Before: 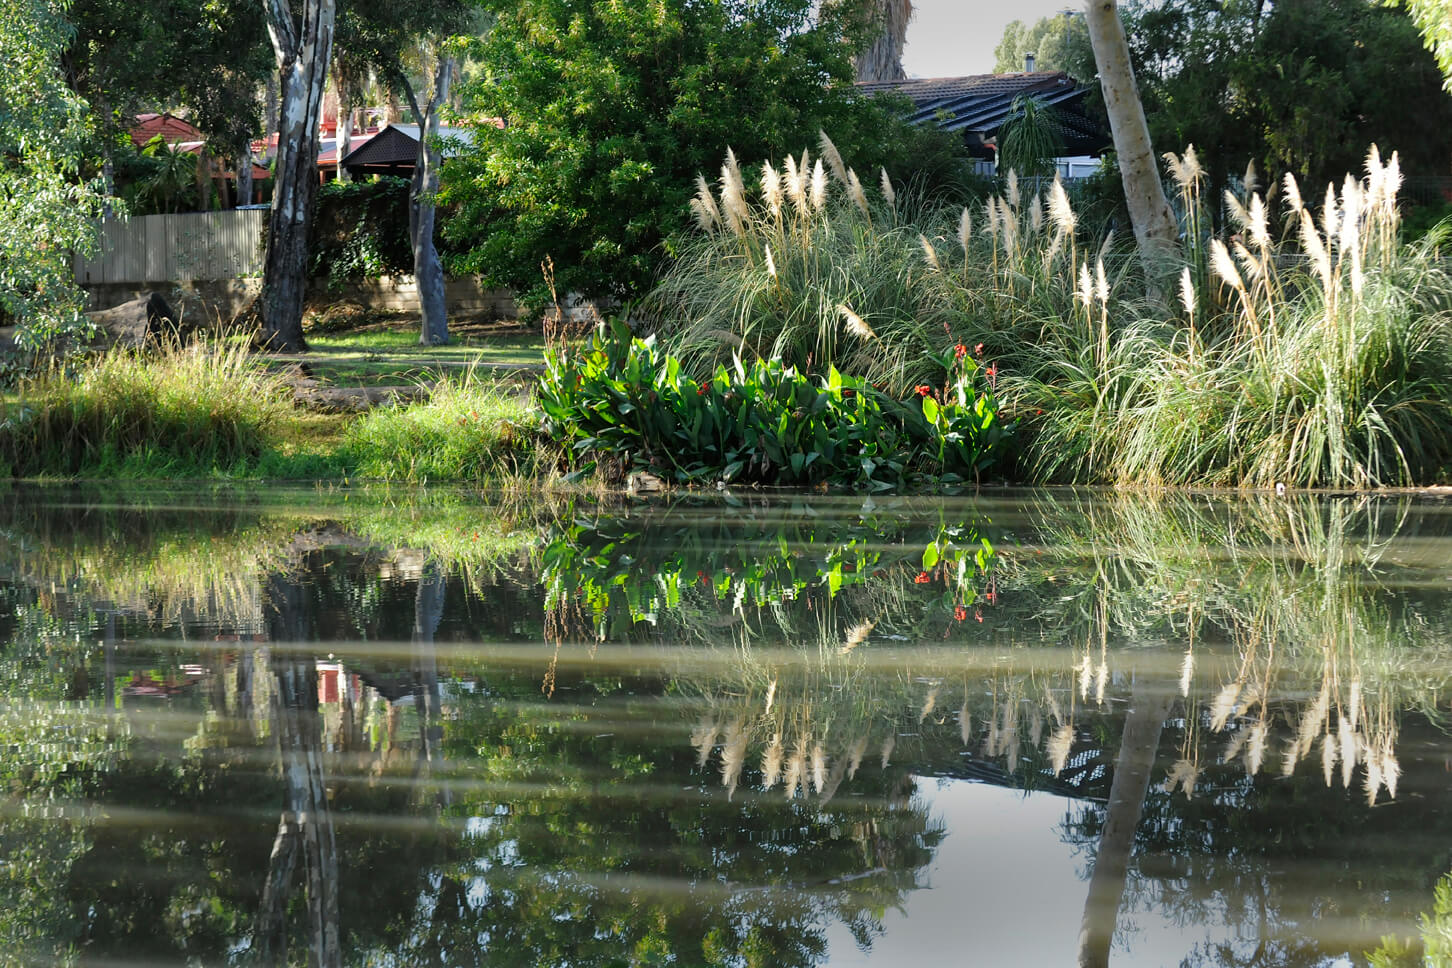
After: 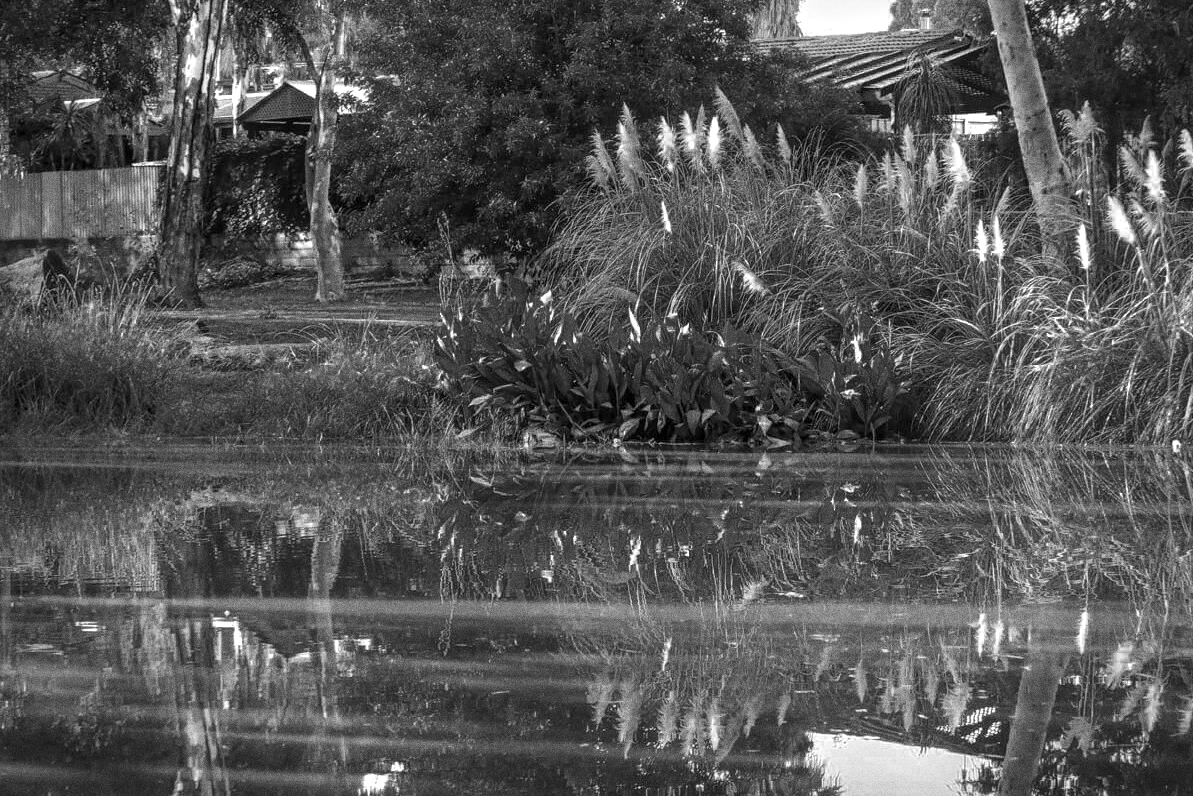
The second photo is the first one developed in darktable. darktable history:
grain: coarseness 0.09 ISO, strength 40%
crop and rotate: left 7.196%, top 4.574%, right 10.605%, bottom 13.178%
color zones: curves: ch0 [(0.287, 0.048) (0.493, 0.484) (0.737, 0.816)]; ch1 [(0, 0) (0.143, 0) (0.286, 0) (0.429, 0) (0.571, 0) (0.714, 0) (0.857, 0)]
vignetting: on, module defaults
exposure: black level correction 0, exposure 0.7 EV, compensate exposure bias true, compensate highlight preservation false
local contrast: highlights 0%, shadows 0%, detail 133%
color balance rgb: on, module defaults
